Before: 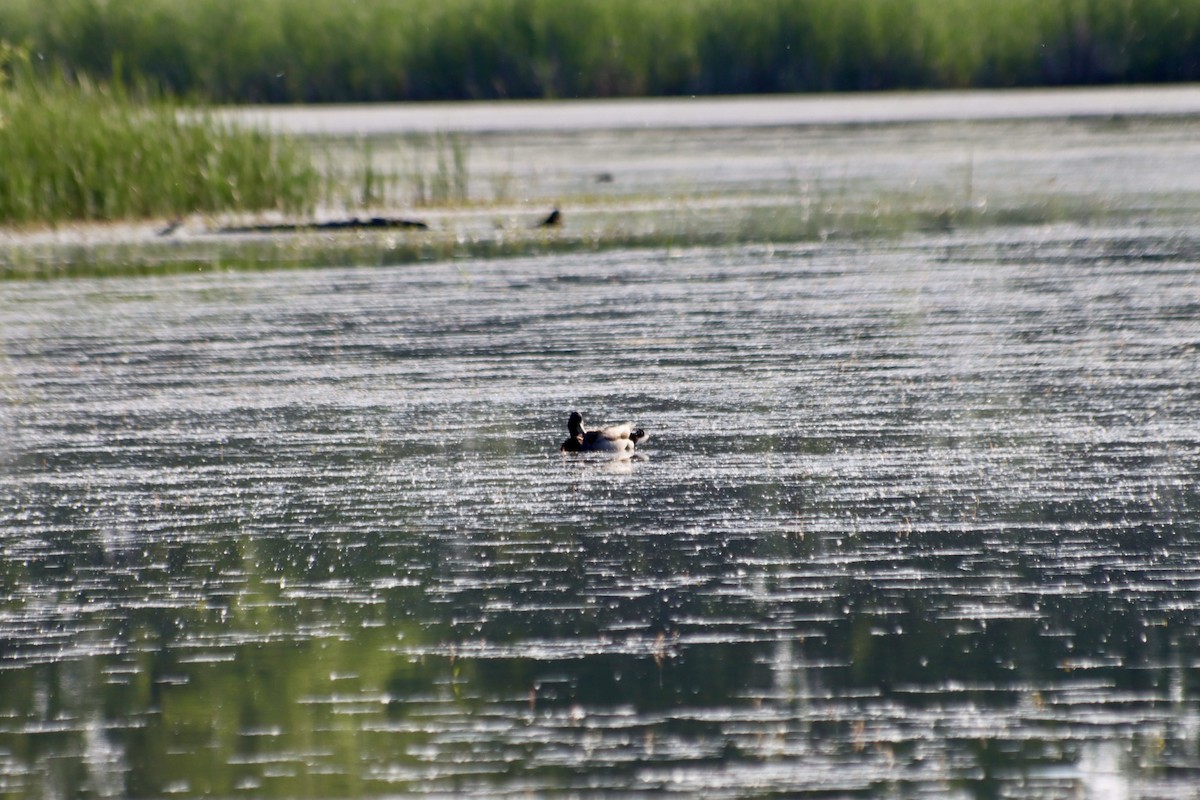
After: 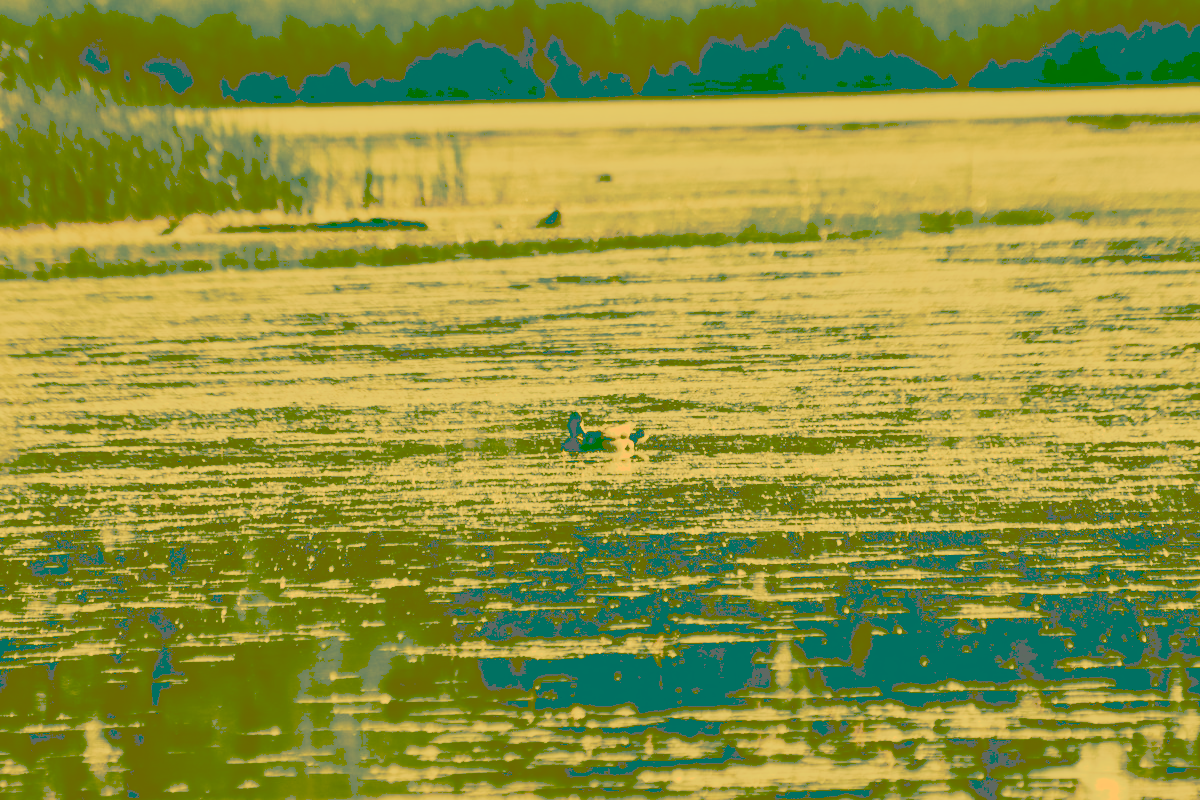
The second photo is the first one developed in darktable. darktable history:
tone curve: curves: ch0 [(0, 0) (0.003, 0.417) (0.011, 0.417) (0.025, 0.414) (0.044, 0.414) (0.069, 0.415) (0.1, 0.415) (0.136, 0.416) (0.177, 0.417) (0.224, 0.421) (0.277, 0.427) (0.335, 0.451) (0.399, 0.495) (0.468, 0.554) (0.543, 0.636) (0.623, 0.722) (0.709, 0.779) (0.801, 0.821) (0.898, 0.845) (1, 1)], preserve colors none
color look up table: target L [91.02, 92.01, 90.99, 79.68, 71.46, 69.64, 71.89, 68.19, 50.85, 43.39, 41.7, 23.98, 23.98, 203.62, 84.55, 72.19, 65.72, 70.53, 61.66, 52.06, 54.12, 52.19, 49.9, 40.37, 27.14, 7.331, 17.49, 23.98, 90.93, 90.03, 87.09, 68.93, 65.52, 84.32, 63.74, 59.48, 60.04, 42.59, 46.88, 25.02, 30.66, 24.88, 17.51, 91.96, 76.16, 70.48, 68.91, 60.82, 47.92], target a [30.86, 26.06, 30.78, -17.17, -14.64, -2.787, 0.597, -22.96, -28.45, -13.95, -23.27, -70.41, -70.41, 0, 50.38, 15.5, 18.67, 32.77, 45.16, 5.351, 23.63, 1.799, 16.08, 29.81, 14.77, -23.7, -55.37, -70.41, 30.75, 33.66, 42.57, -0.503, 8.288, 51.89, 38.3, 7.791, 19.94, -0.358, -1.068, -72.26, 1.784, -72.04, -55.41, 26.04, -17.7, -8.535, -0.759, -16.86, -15.17], target b [81.22, 84.01, 82.53, 66.34, 58.77, 77.2, 57.26, 61.91, 86.94, 74.18, 71.17, 40.76, 40.76, -0.002, 73.47, 64.12, 112.46, 60.3, 105.51, 89.05, 92.63, 89.11, 85.29, 68.94, 46.22, 12.06, 29.57, 40.76, 79.64, 78.34, 72.78, 43.8, 47.59, 69.85, 46.93, 40.48, 35.36, 72.59, 14.95, 42.52, 52.14, 42.23, 29.59, 80.76, 57.84, 46.77, 49.61, 40.19, 28.34], num patches 49
